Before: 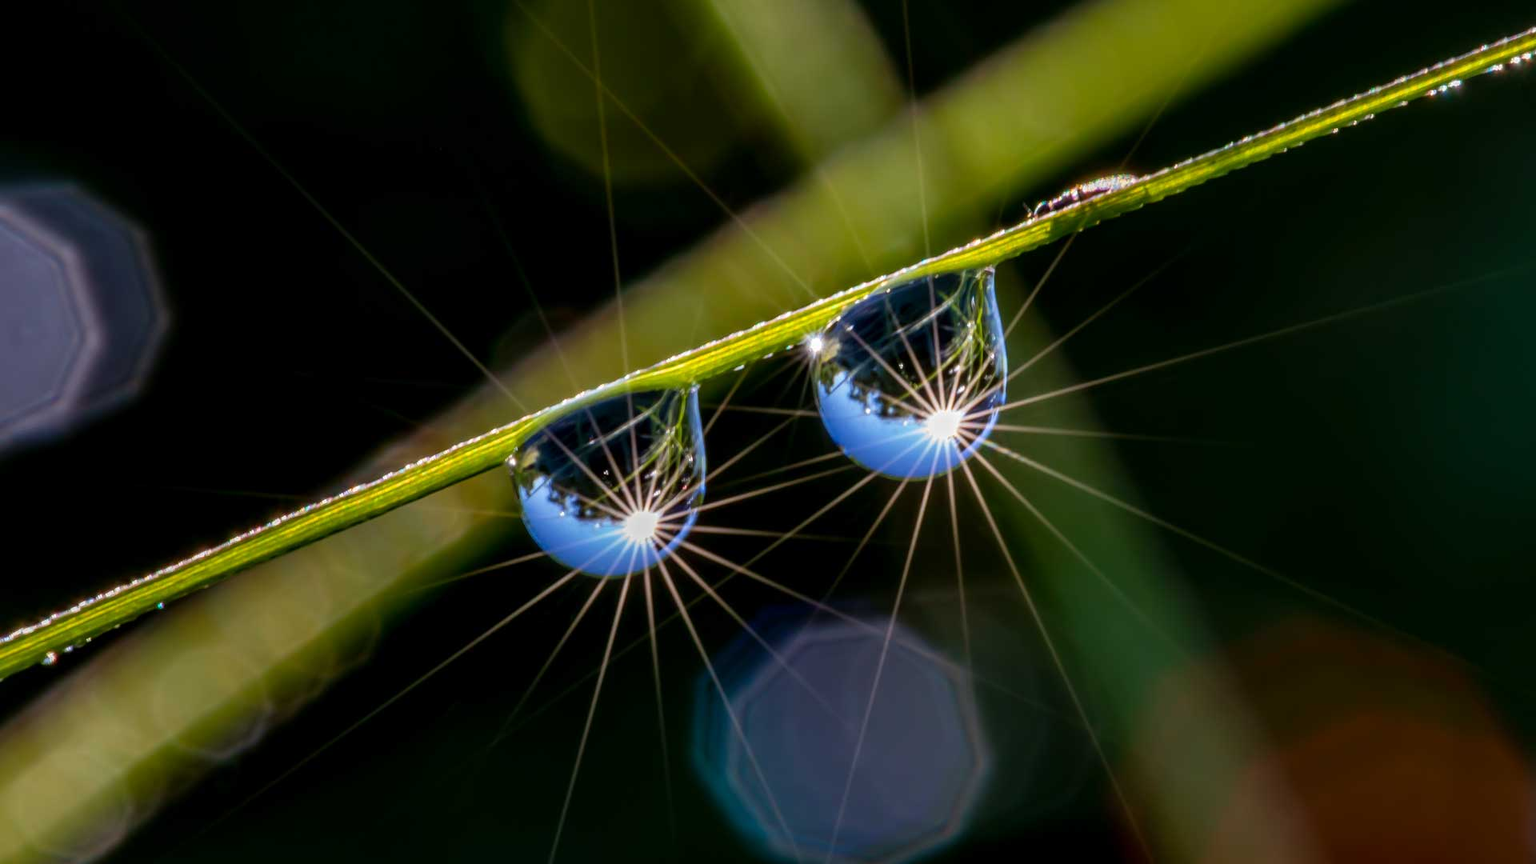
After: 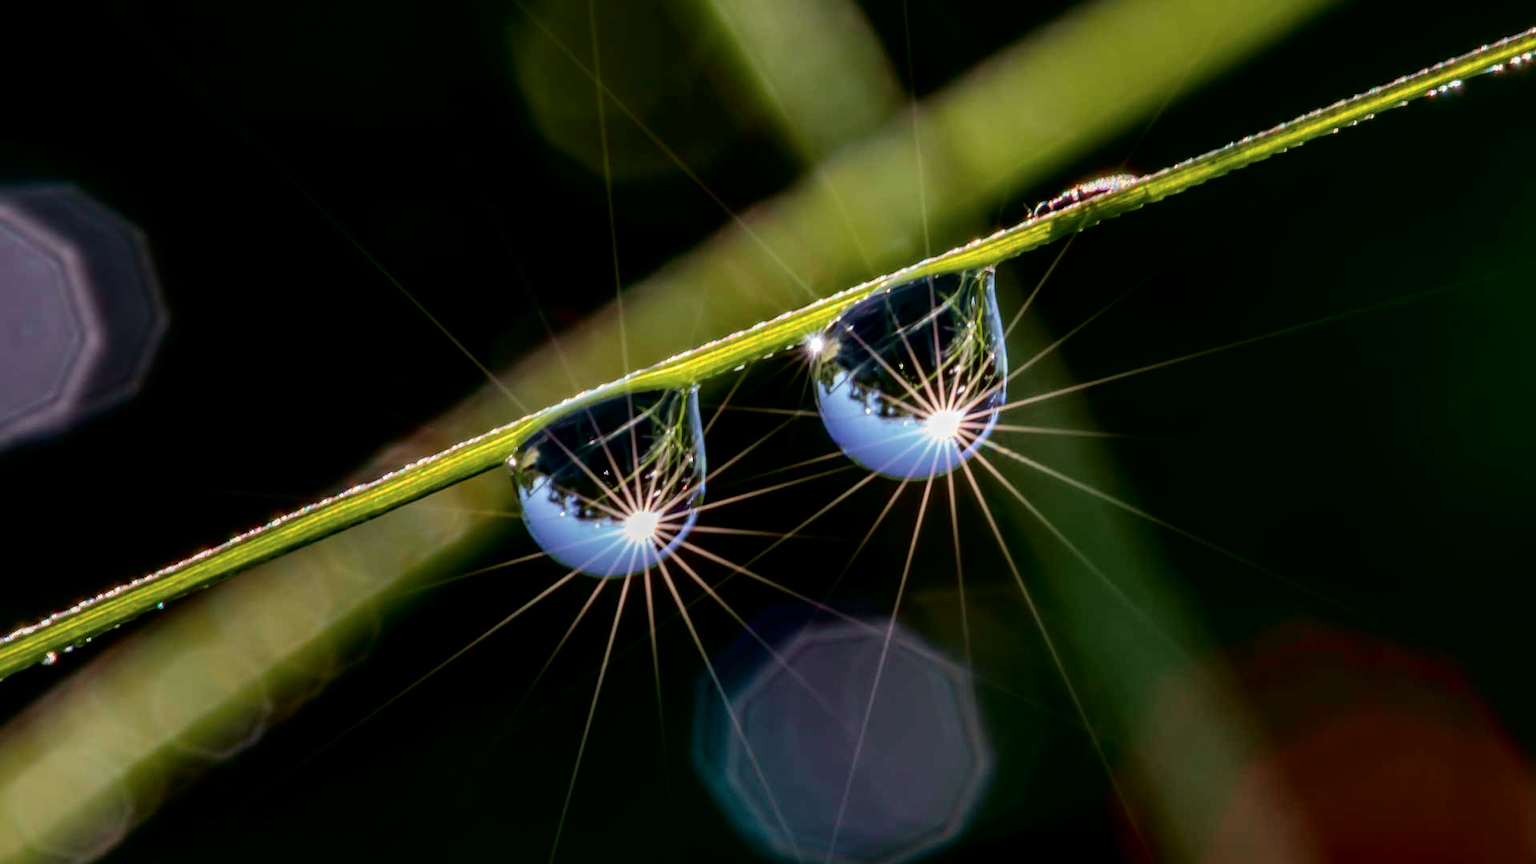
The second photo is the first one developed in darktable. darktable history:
tone curve: curves: ch0 [(0.003, 0) (0.066, 0.023) (0.149, 0.094) (0.264, 0.238) (0.395, 0.401) (0.517, 0.553) (0.716, 0.743) (0.813, 0.846) (1, 1)]; ch1 [(0, 0) (0.164, 0.115) (0.337, 0.332) (0.39, 0.398) (0.464, 0.461) (0.501, 0.5) (0.521, 0.529) (0.571, 0.588) (0.652, 0.681) (0.733, 0.749) (0.811, 0.796) (1, 1)]; ch2 [(0, 0) (0.337, 0.382) (0.464, 0.476) (0.501, 0.502) (0.527, 0.54) (0.556, 0.567) (0.6, 0.59) (0.687, 0.675) (1, 1)], color space Lab, independent channels, preserve colors none
